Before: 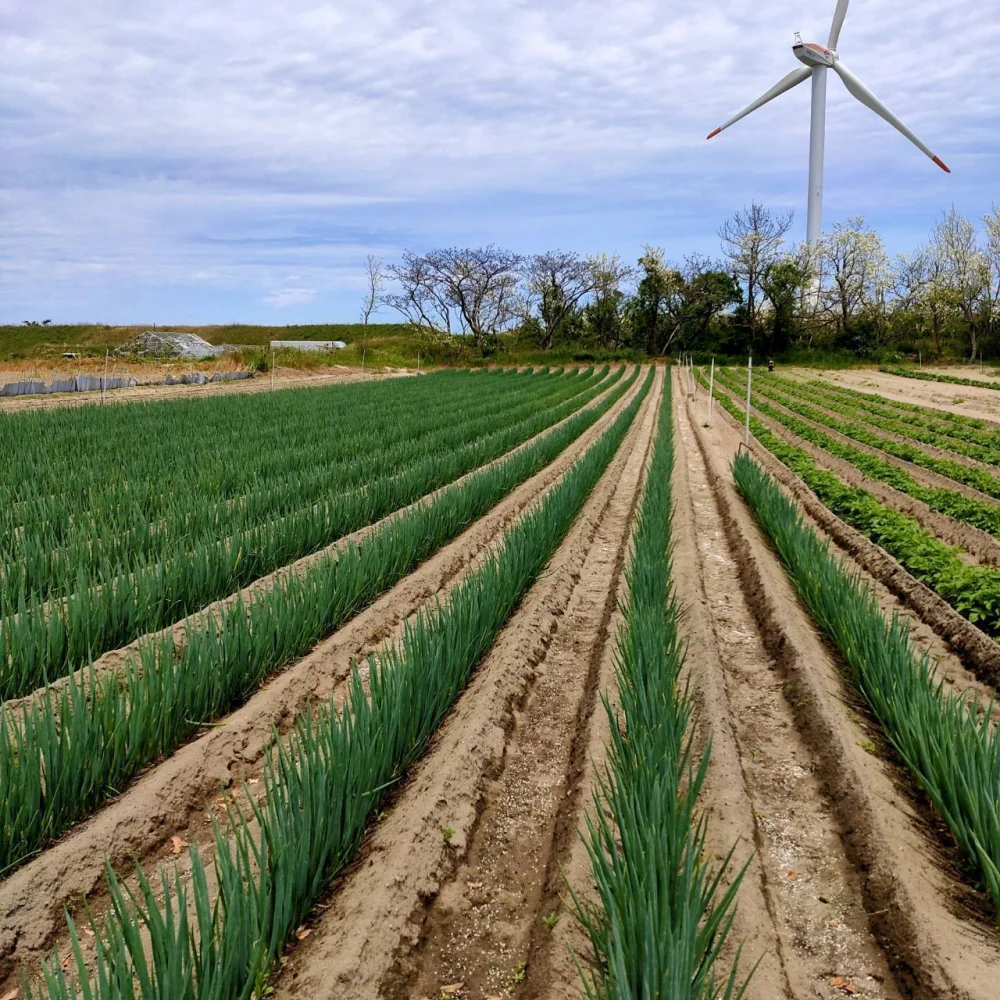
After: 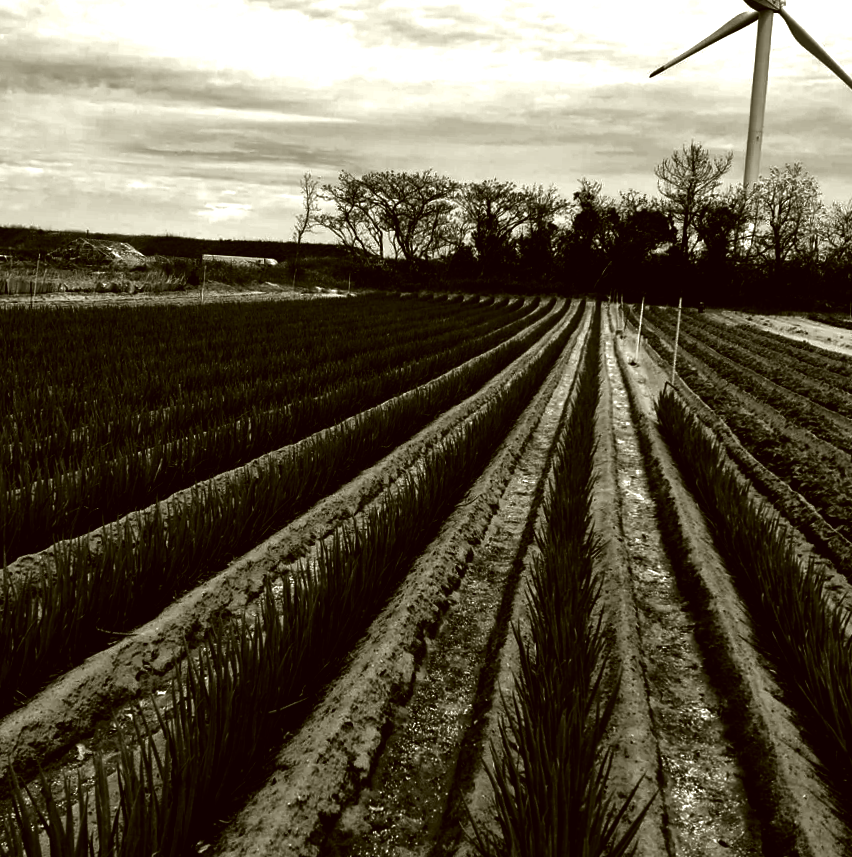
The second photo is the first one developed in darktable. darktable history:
crop and rotate: angle -3.21°, left 5.439%, top 5.183%, right 4.717%, bottom 4.398%
color correction: highlights a* -1.72, highlights b* 10.59, shadows a* 0.441, shadows b* 19.96
contrast brightness saturation: contrast 0.017, brightness -0.989, saturation -0.992
tone equalizer: -8 EV -0.773 EV, -7 EV -0.672 EV, -6 EV -0.629 EV, -5 EV -0.373 EV, -3 EV 0.392 EV, -2 EV 0.6 EV, -1 EV 0.7 EV, +0 EV 0.742 EV, edges refinement/feathering 500, mask exposure compensation -1.57 EV, preserve details no
color balance rgb: global offset › luminance -0.473%, perceptual saturation grading › global saturation 20%, perceptual saturation grading › highlights -50.533%, perceptual saturation grading › shadows 30.518%, perceptual brilliance grading › mid-tones 9.056%, perceptual brilliance grading › shadows 15.152%
